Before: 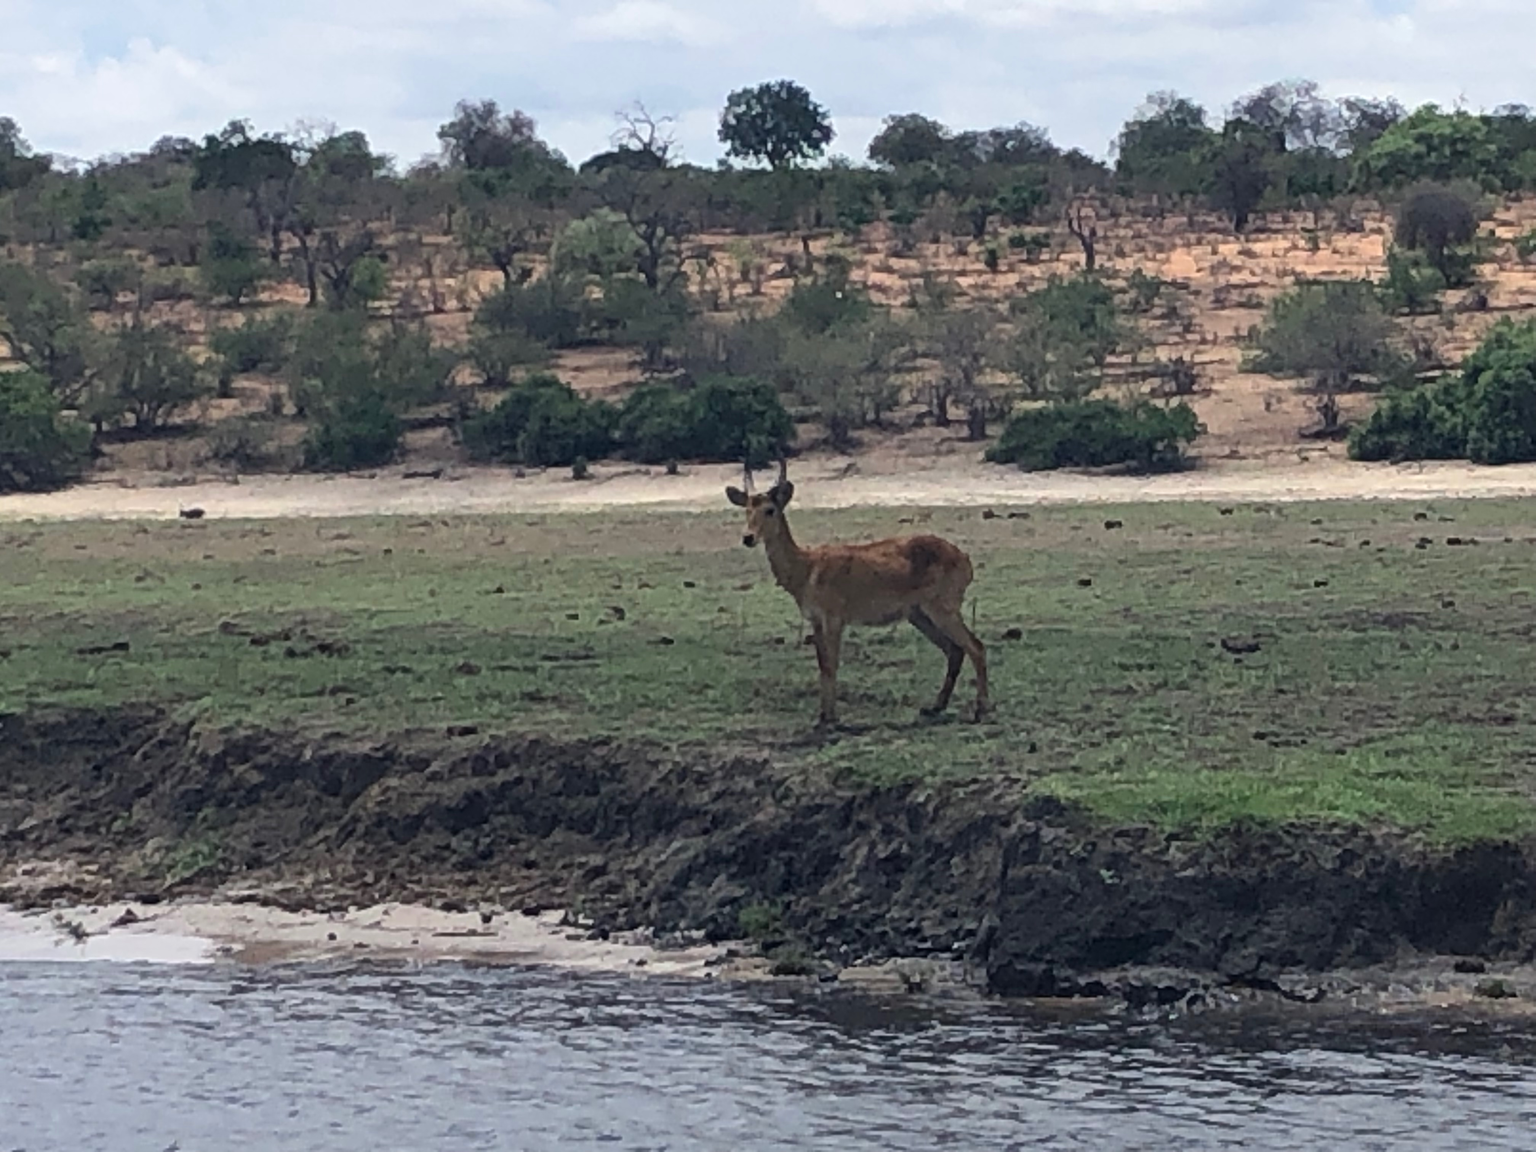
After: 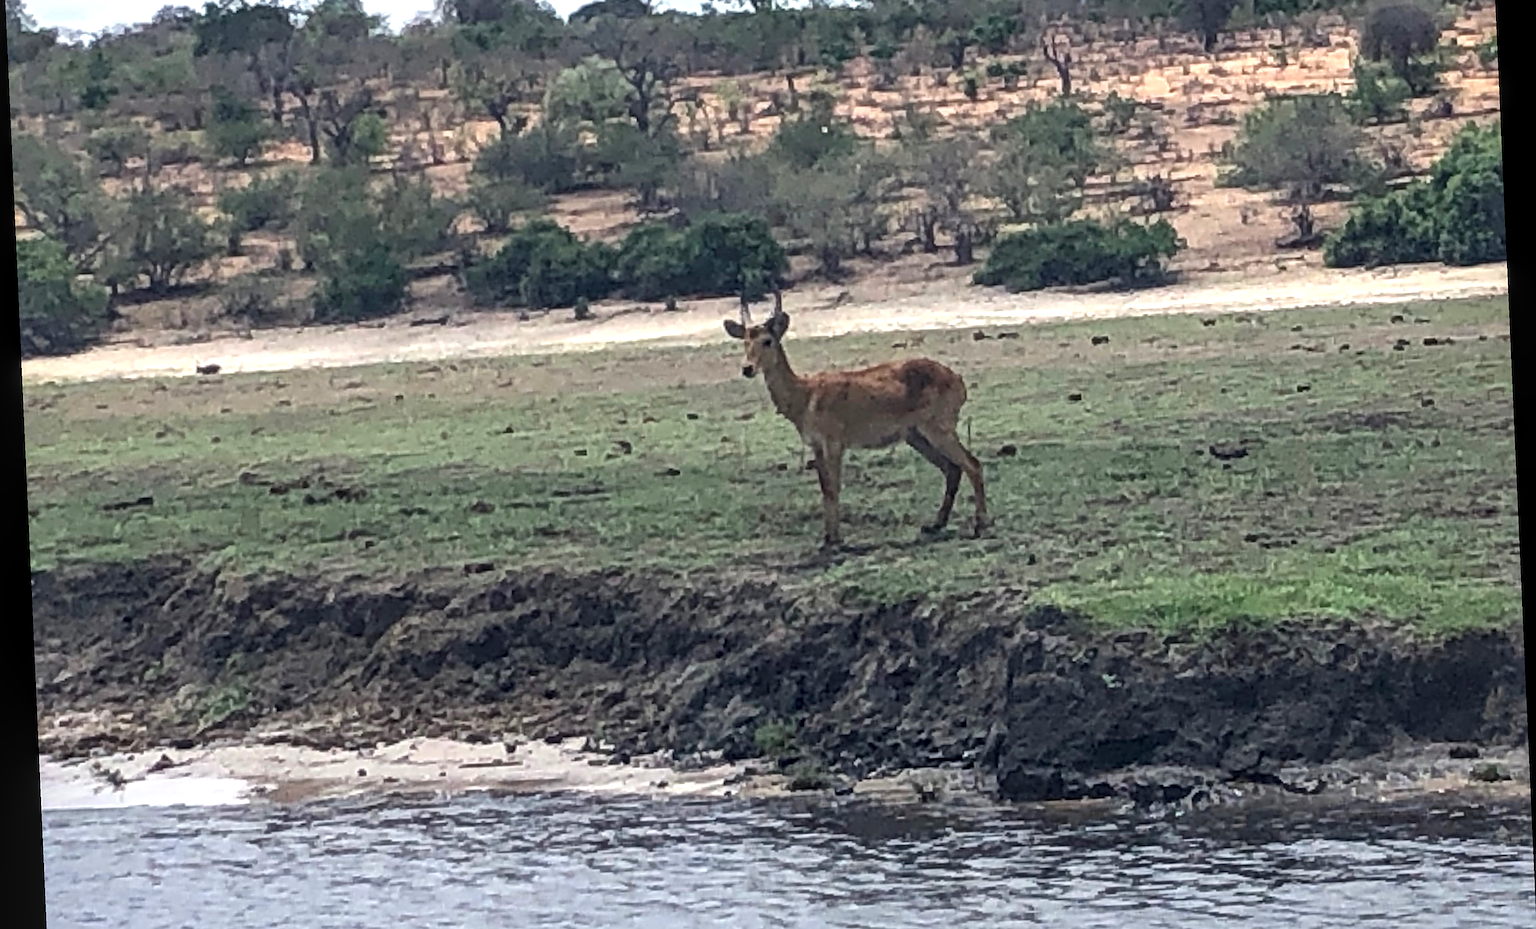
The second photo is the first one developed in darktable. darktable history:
sharpen: on, module defaults
local contrast: on, module defaults
exposure: exposure 0.6 EV, compensate highlight preservation false
rotate and perspective: rotation -2.56°, automatic cropping off
crop and rotate: top 15.774%, bottom 5.506%
